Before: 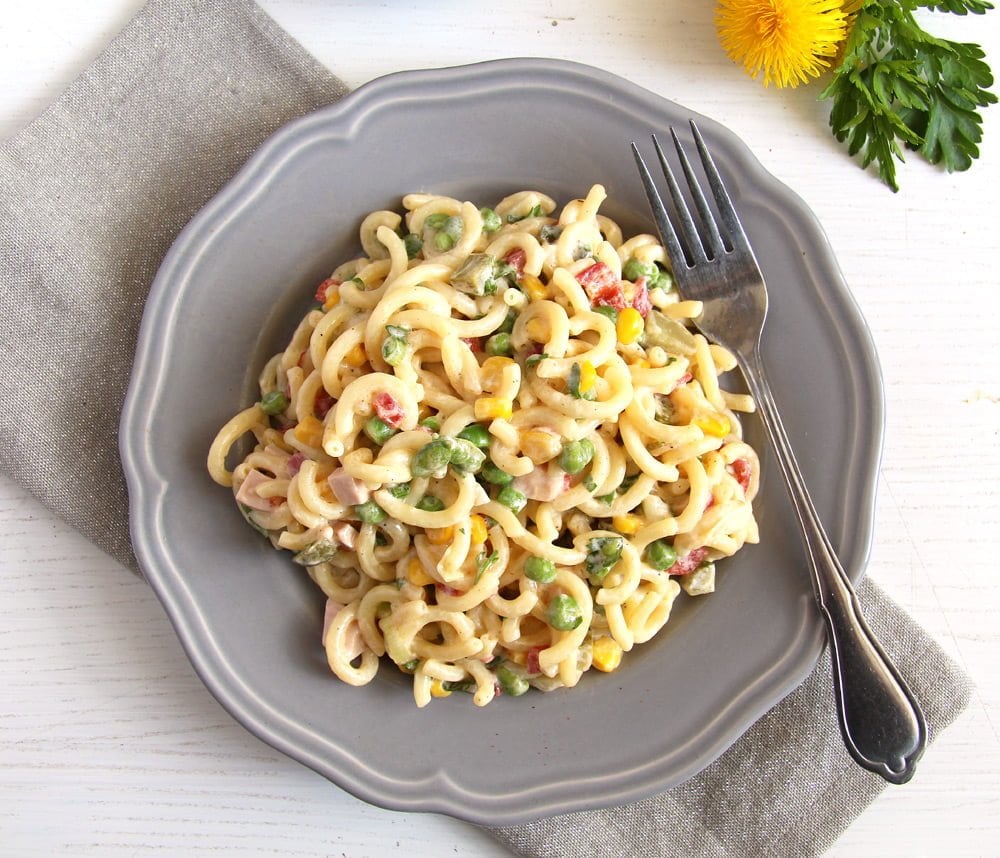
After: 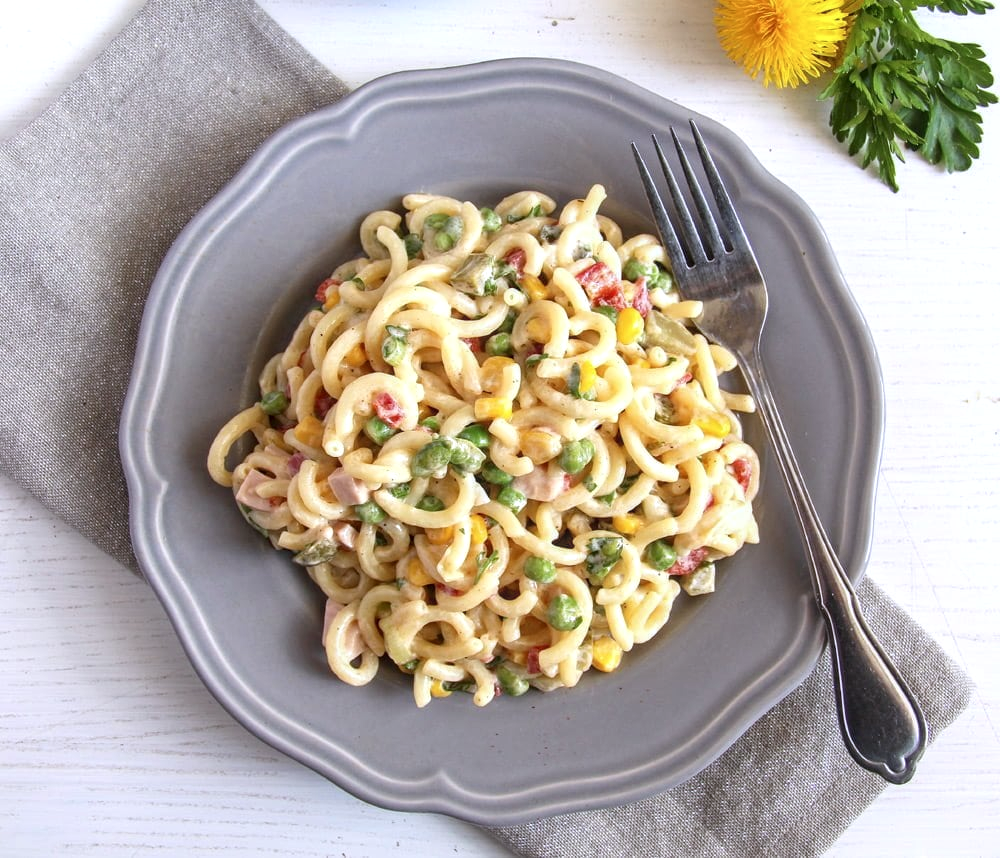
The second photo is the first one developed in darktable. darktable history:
local contrast: on, module defaults
color calibration: illuminant as shot in camera, x 0.358, y 0.373, temperature 4628.91 K
